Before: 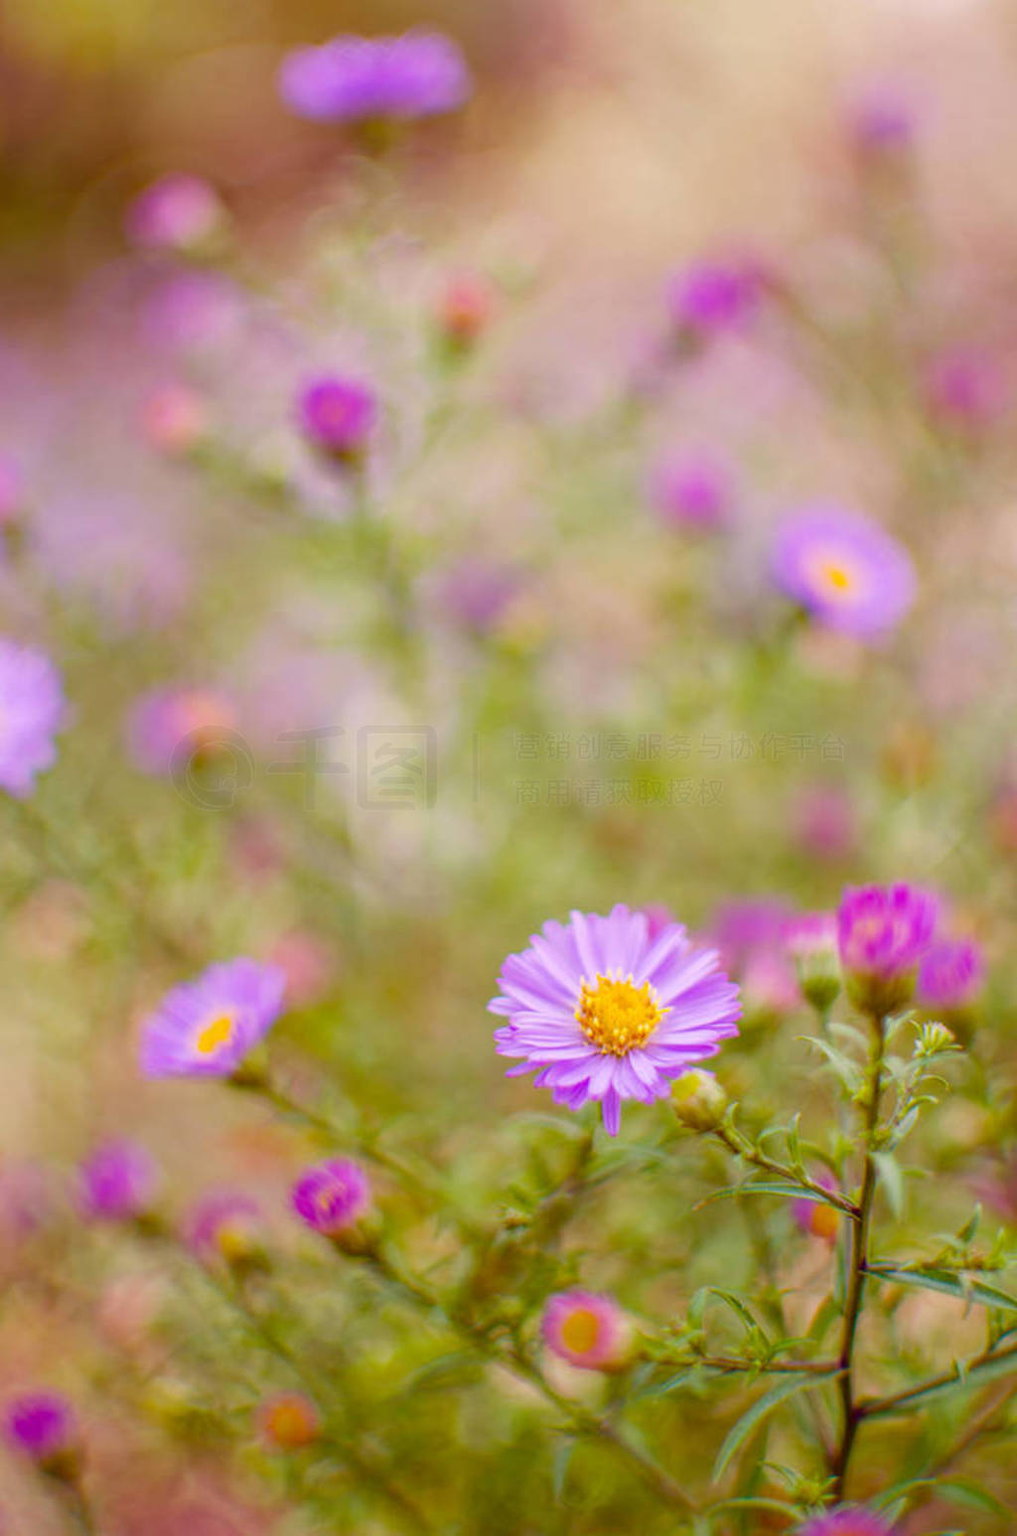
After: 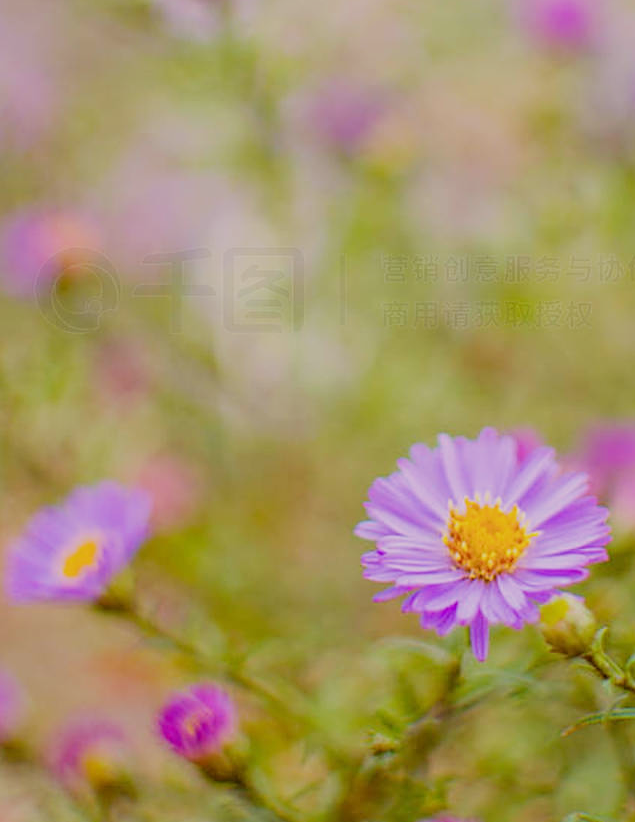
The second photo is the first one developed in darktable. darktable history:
filmic rgb: black relative exposure -7.65 EV, white relative exposure 4.56 EV, hardness 3.61, contrast 1.05
crop: left 13.312%, top 31.28%, right 24.627%, bottom 15.582%
sharpen: on, module defaults
